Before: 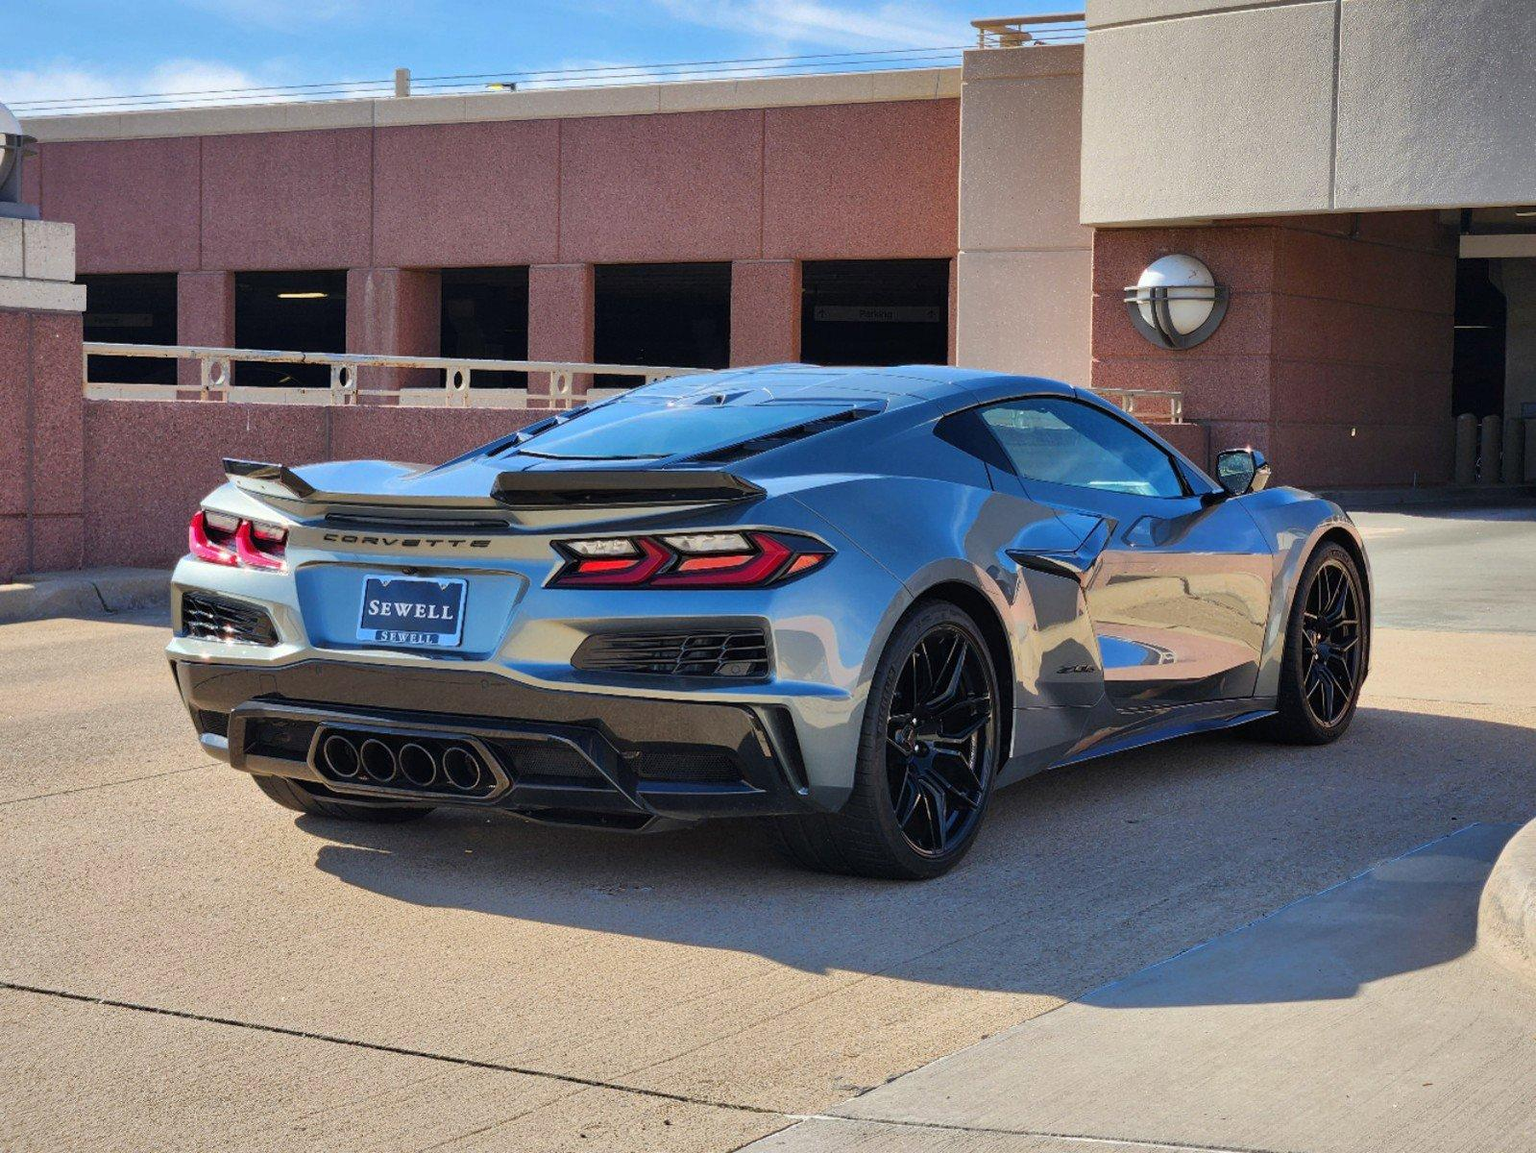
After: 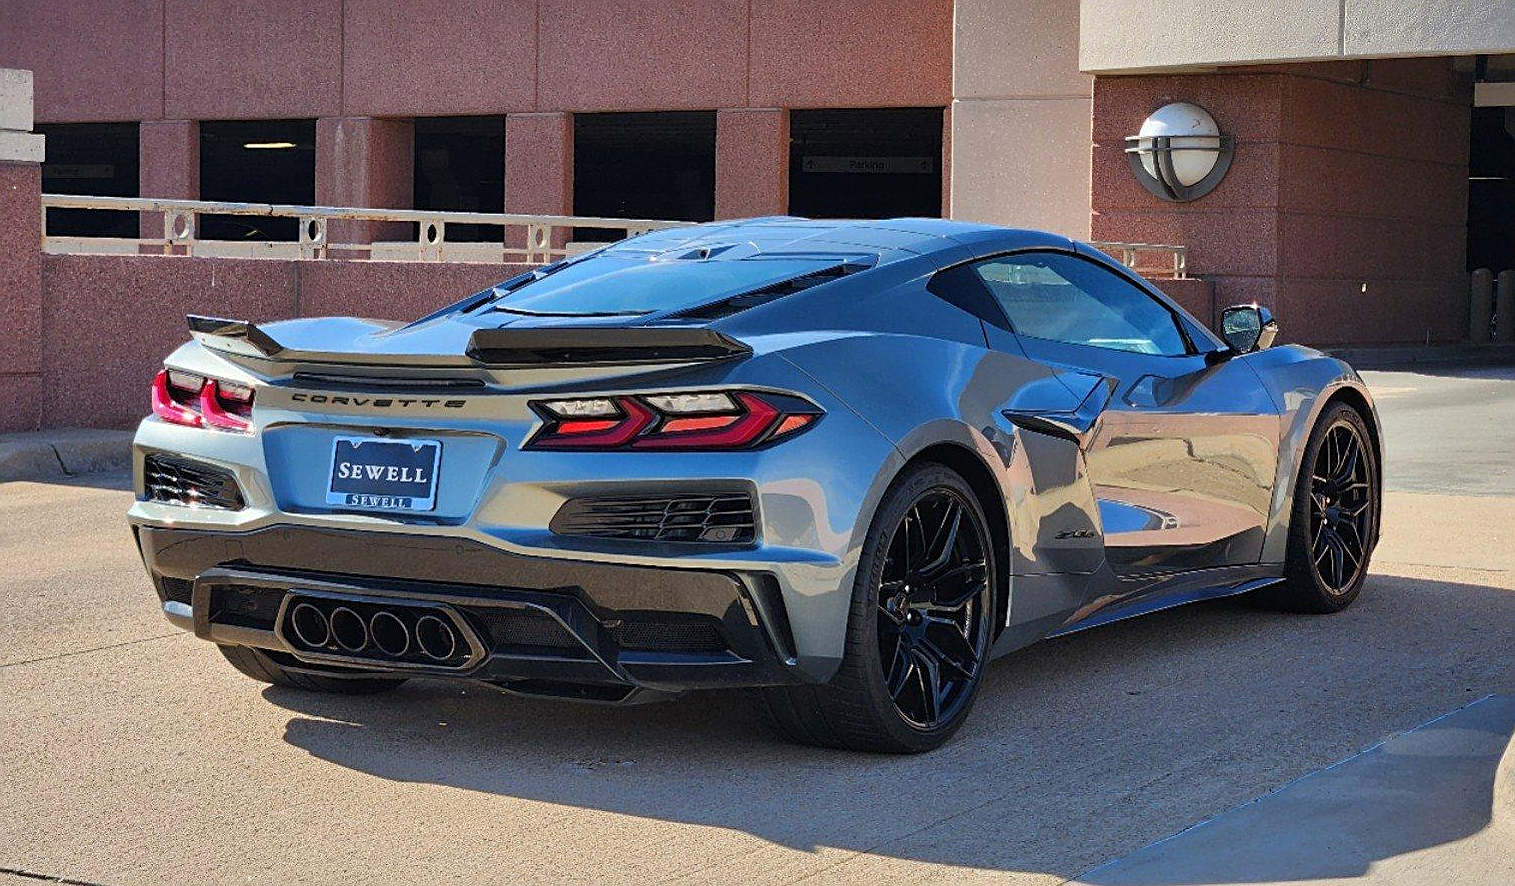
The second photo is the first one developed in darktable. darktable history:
crop and rotate: left 2.896%, top 13.526%, right 2.337%, bottom 12.598%
sharpen: on, module defaults
